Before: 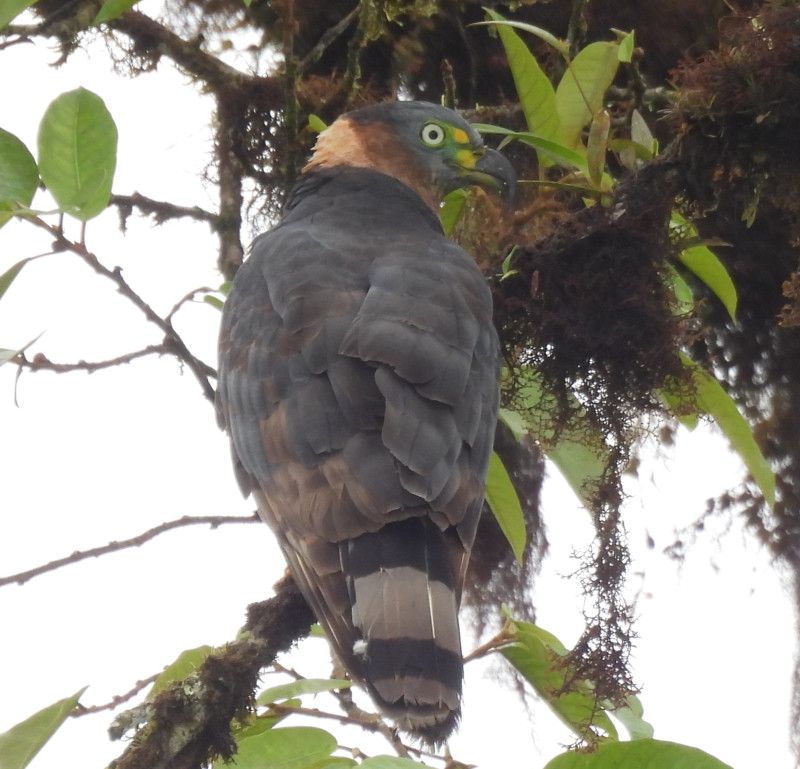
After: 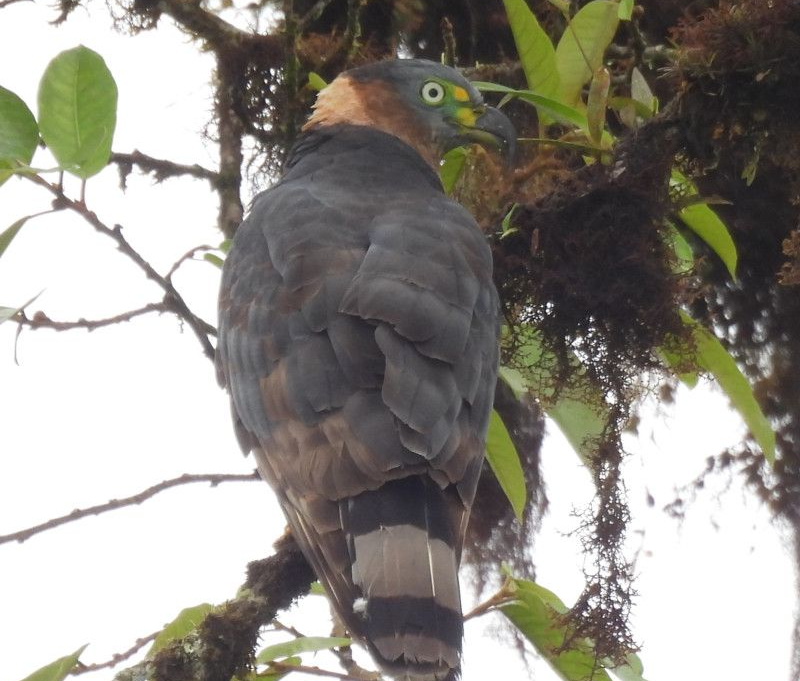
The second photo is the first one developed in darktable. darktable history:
crop and rotate: top 5.48%, bottom 5.952%
